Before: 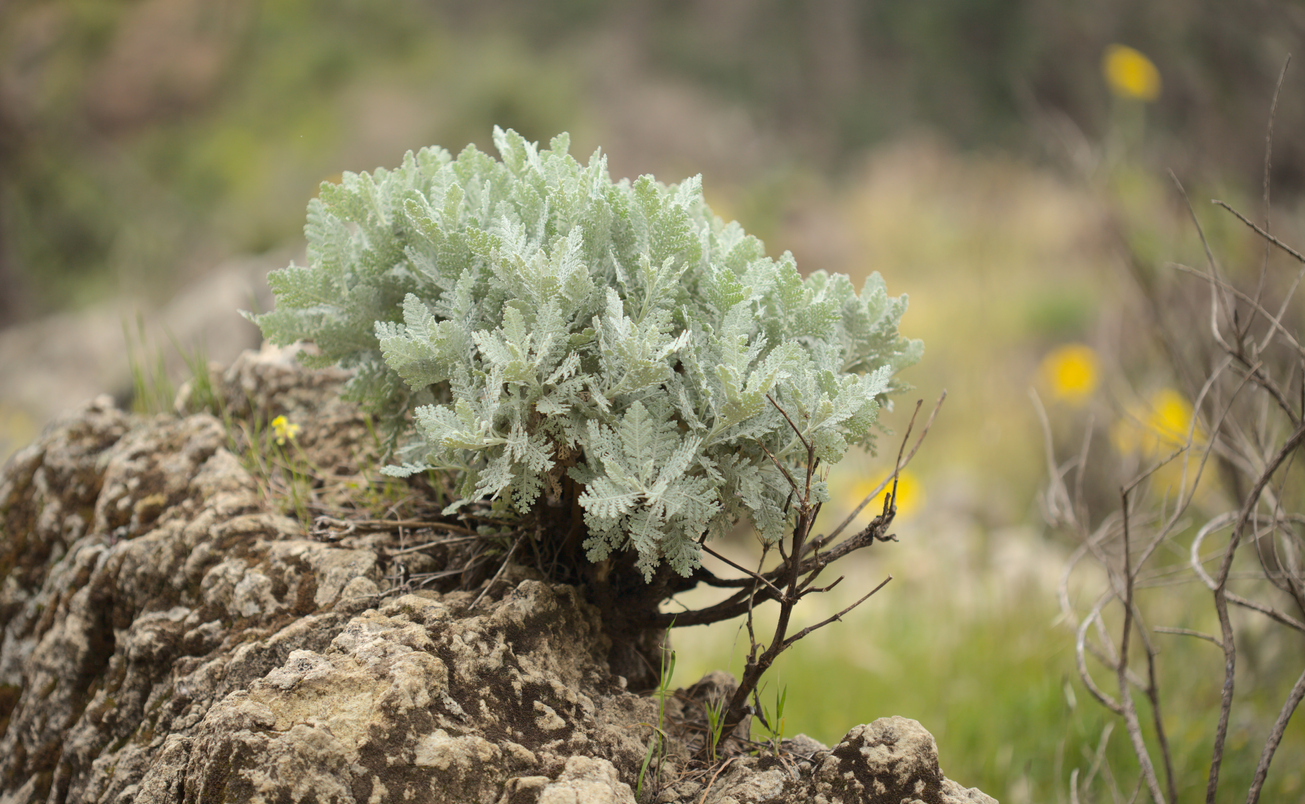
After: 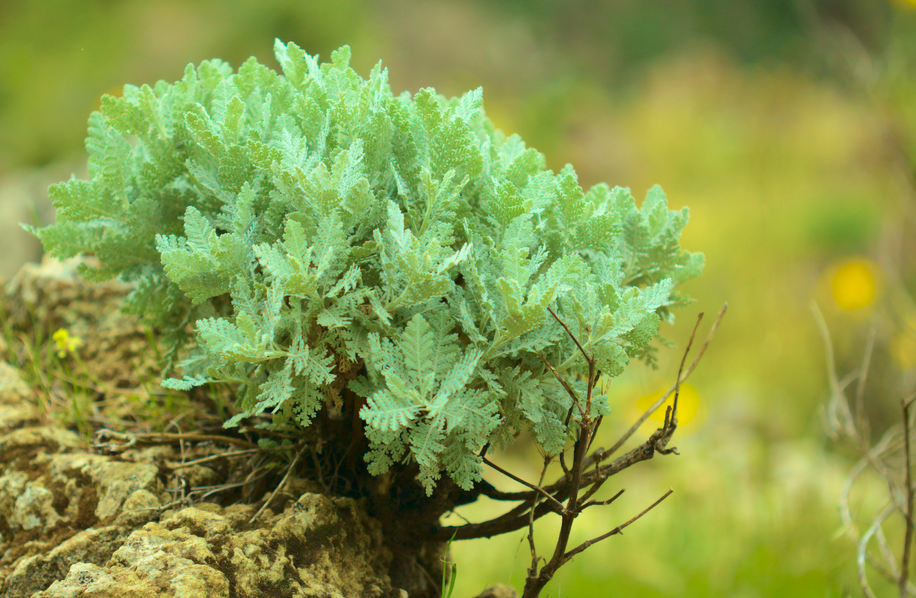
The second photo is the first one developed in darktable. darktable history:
crop and rotate: left 16.788%, top 10.911%, right 12.985%, bottom 14.692%
velvia: strength 67.31%, mid-tones bias 0.977
color correction: highlights a* -7.37, highlights b* 0.941, shadows a* -2.8, saturation 1.42
contrast equalizer: y [[0.5 ×4, 0.483, 0.43], [0.5 ×6], [0.5 ×6], [0 ×6], [0 ×6]]
